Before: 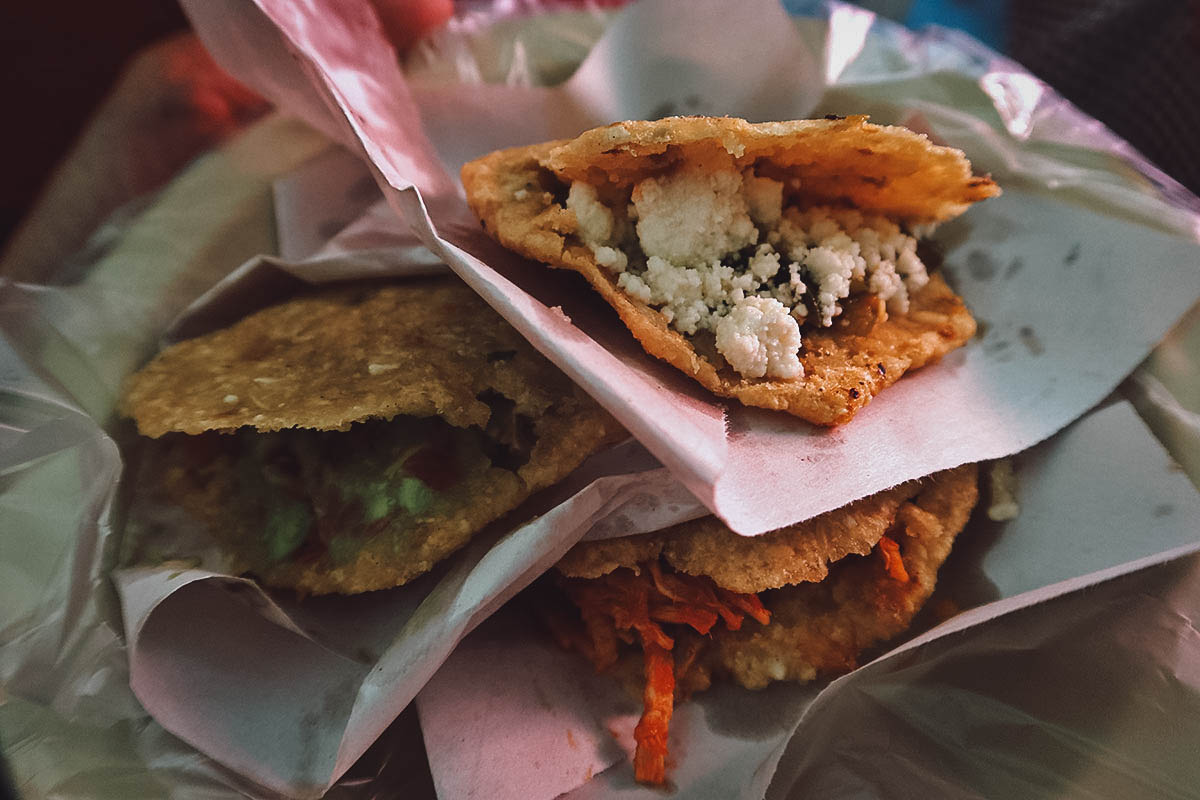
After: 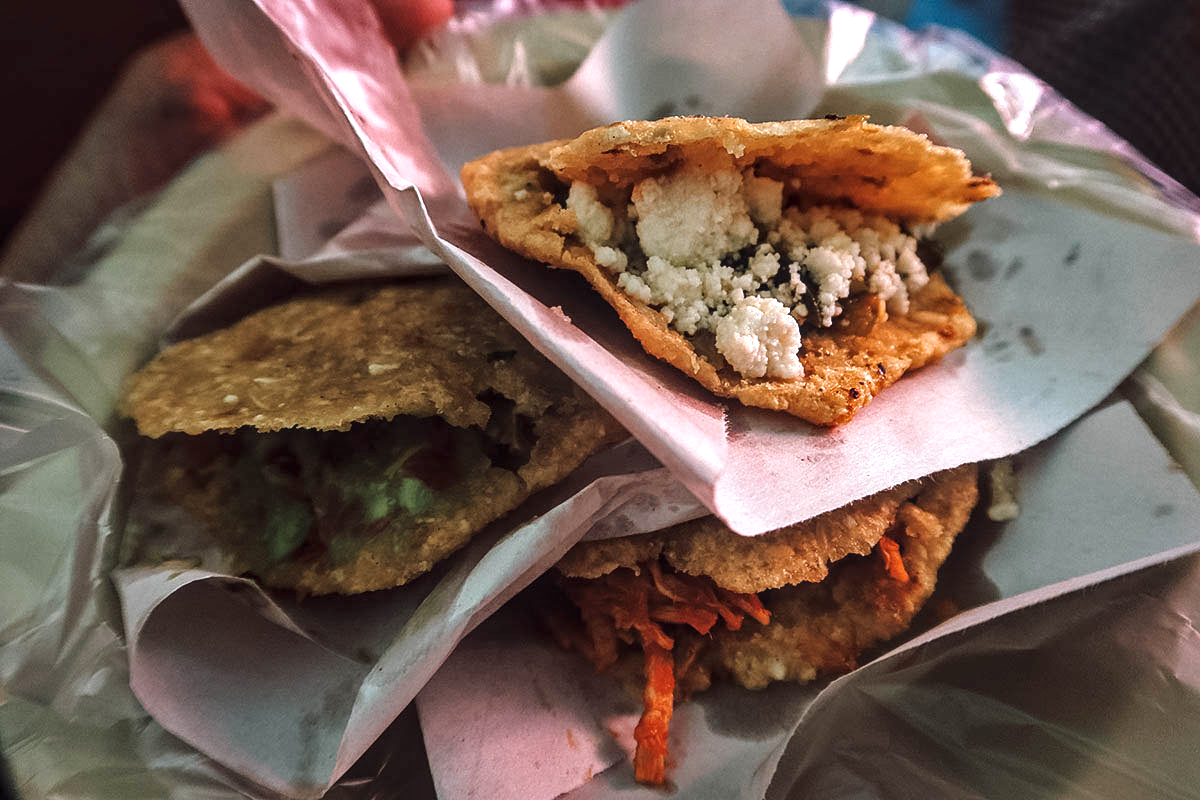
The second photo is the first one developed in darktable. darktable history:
tone equalizer: -8 EV -0.446 EV, -7 EV -0.428 EV, -6 EV -0.331 EV, -5 EV -0.199 EV, -3 EV 0.248 EV, -2 EV 0.318 EV, -1 EV 0.379 EV, +0 EV 0.447 EV
local contrast: detail 130%
